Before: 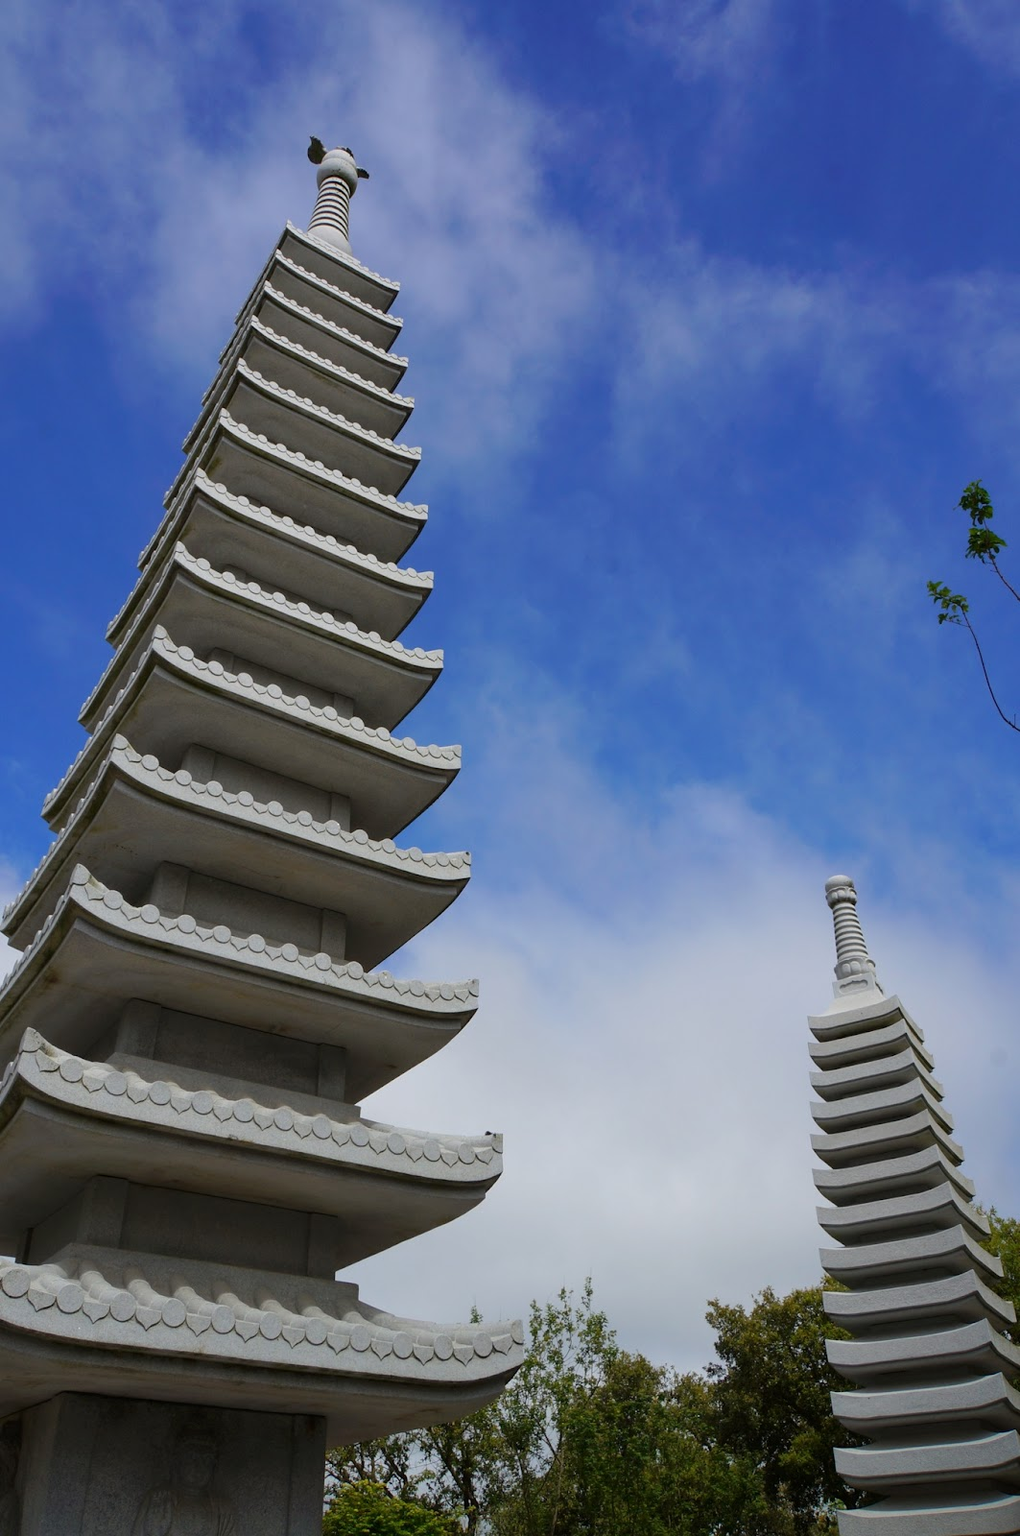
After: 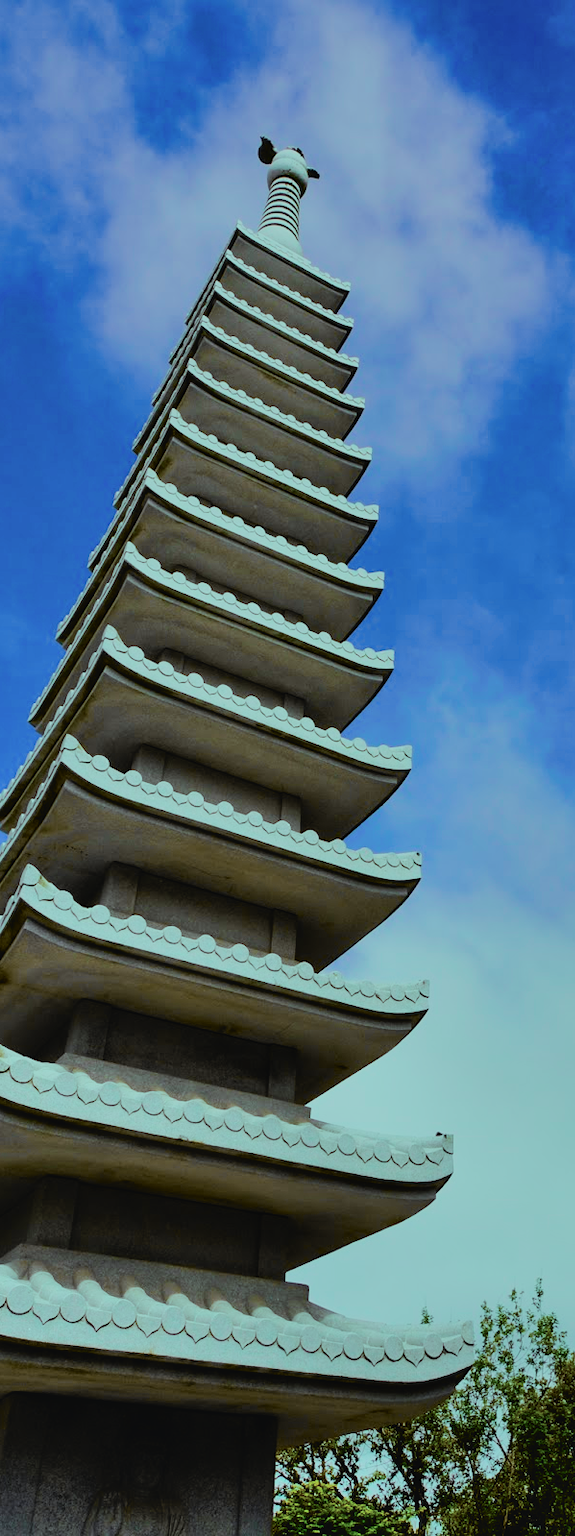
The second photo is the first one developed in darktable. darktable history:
filmic rgb: black relative exposure -9.2 EV, white relative exposure 6.77 EV, hardness 3.09, contrast 1.053
contrast brightness saturation: saturation -0.161
color balance rgb: highlights gain › chroma 5.476%, highlights gain › hue 196.45°, perceptual saturation grading › global saturation 20%, perceptual saturation grading › highlights -25.324%, perceptual saturation grading › shadows 49.215%, global vibrance 25.078%
crop: left 4.944%, right 38.679%
tone curve: curves: ch0 [(0, 0.023) (0.037, 0.04) (0.131, 0.128) (0.304, 0.331) (0.504, 0.584) (0.616, 0.687) (0.704, 0.764) (0.808, 0.823) (1, 1)]; ch1 [(0, 0) (0.301, 0.3) (0.477, 0.472) (0.493, 0.497) (0.508, 0.501) (0.544, 0.541) (0.563, 0.565) (0.626, 0.66) (0.721, 0.776) (1, 1)]; ch2 [(0, 0) (0.249, 0.216) (0.349, 0.343) (0.424, 0.442) (0.476, 0.483) (0.502, 0.5) (0.517, 0.519) (0.532, 0.553) (0.569, 0.587) (0.634, 0.628) (0.706, 0.729) (0.828, 0.742) (1, 0.9)], color space Lab, independent channels, preserve colors none
shadows and highlights: low approximation 0.01, soften with gaussian
